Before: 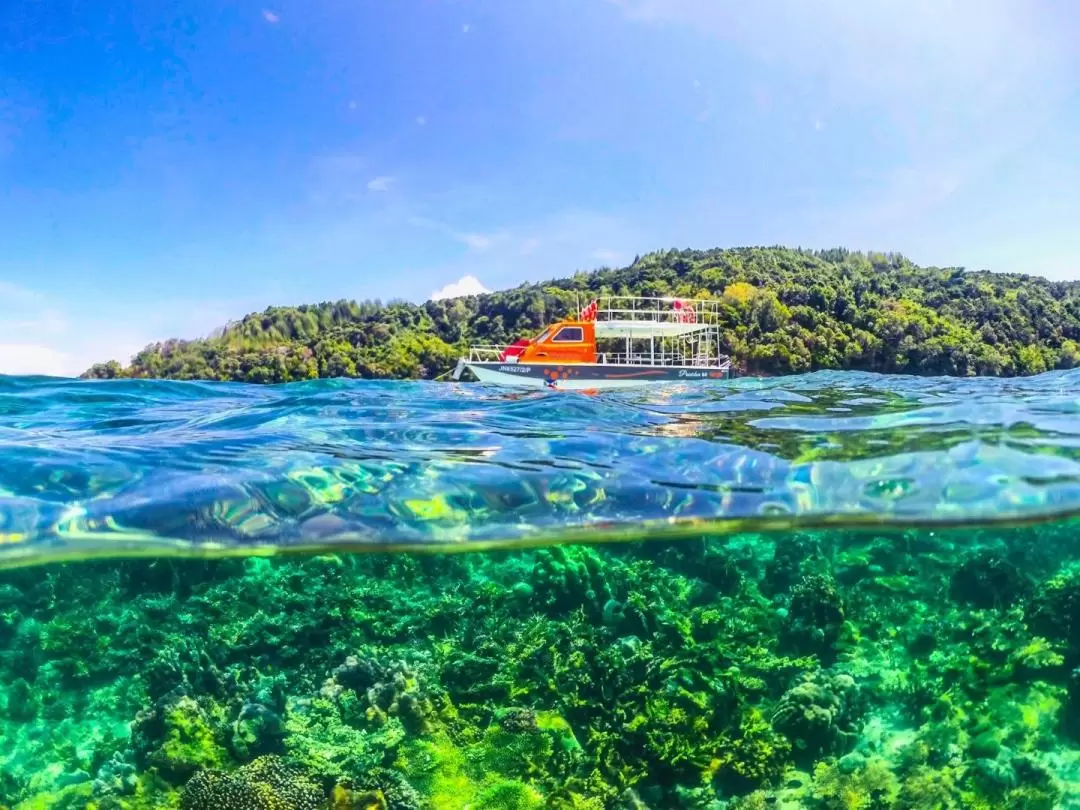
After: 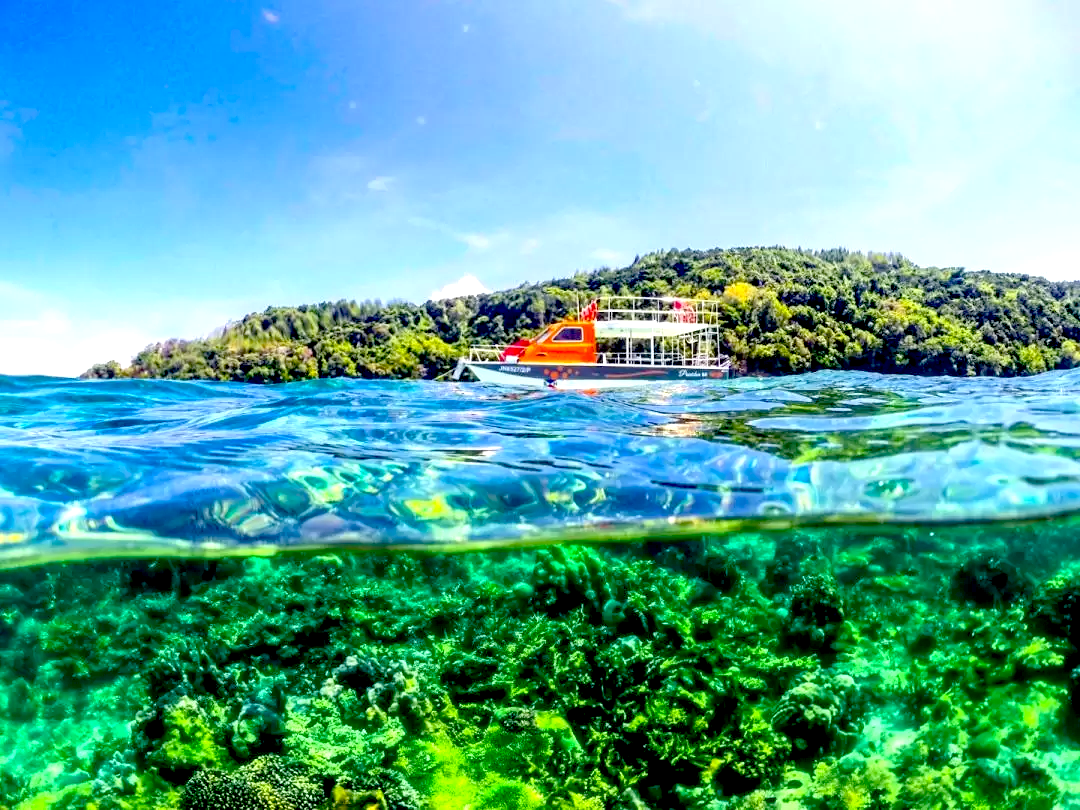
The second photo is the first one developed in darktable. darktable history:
exposure: black level correction 0.038, exposure 0.499 EV, compensate highlight preservation false
